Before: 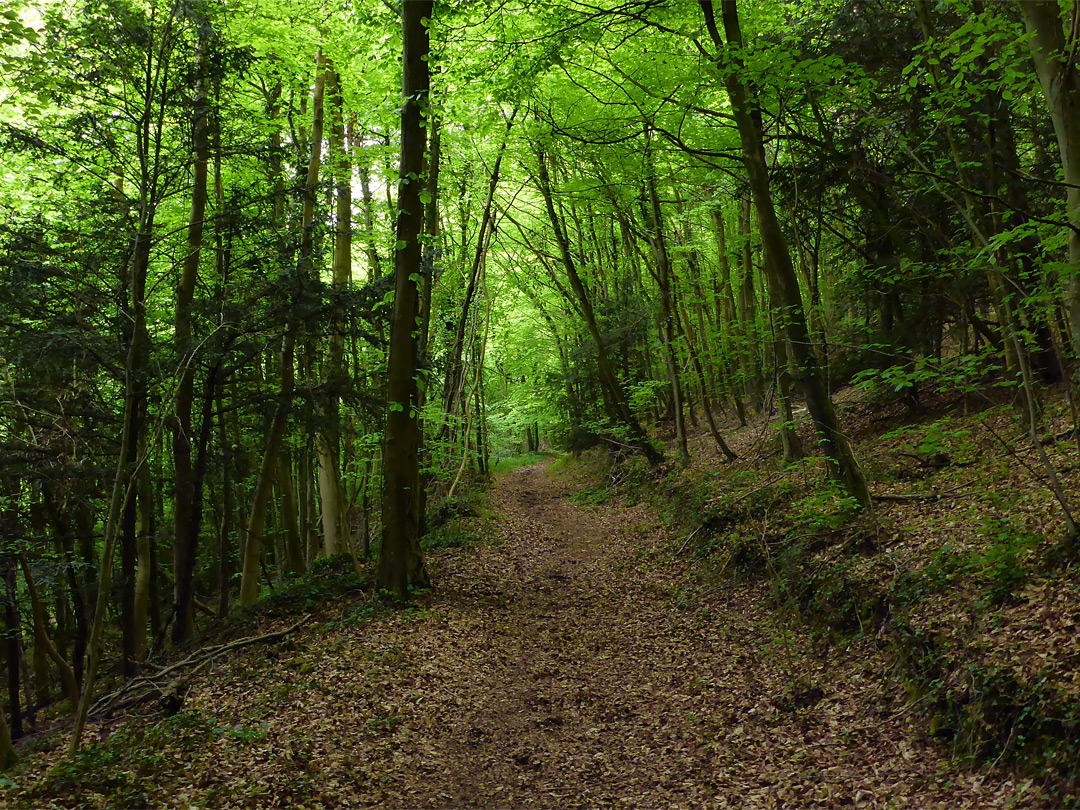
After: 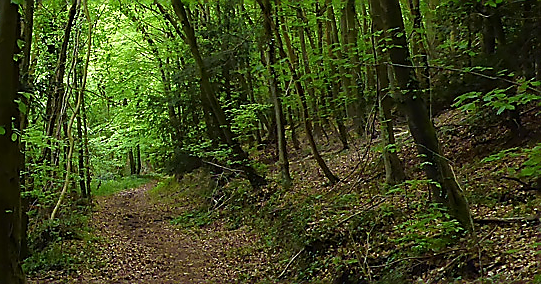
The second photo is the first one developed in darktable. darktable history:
sharpen: radius 1.365, amount 1.259, threshold 0.751
crop: left 36.86%, top 34.312%, right 12.994%, bottom 30.595%
